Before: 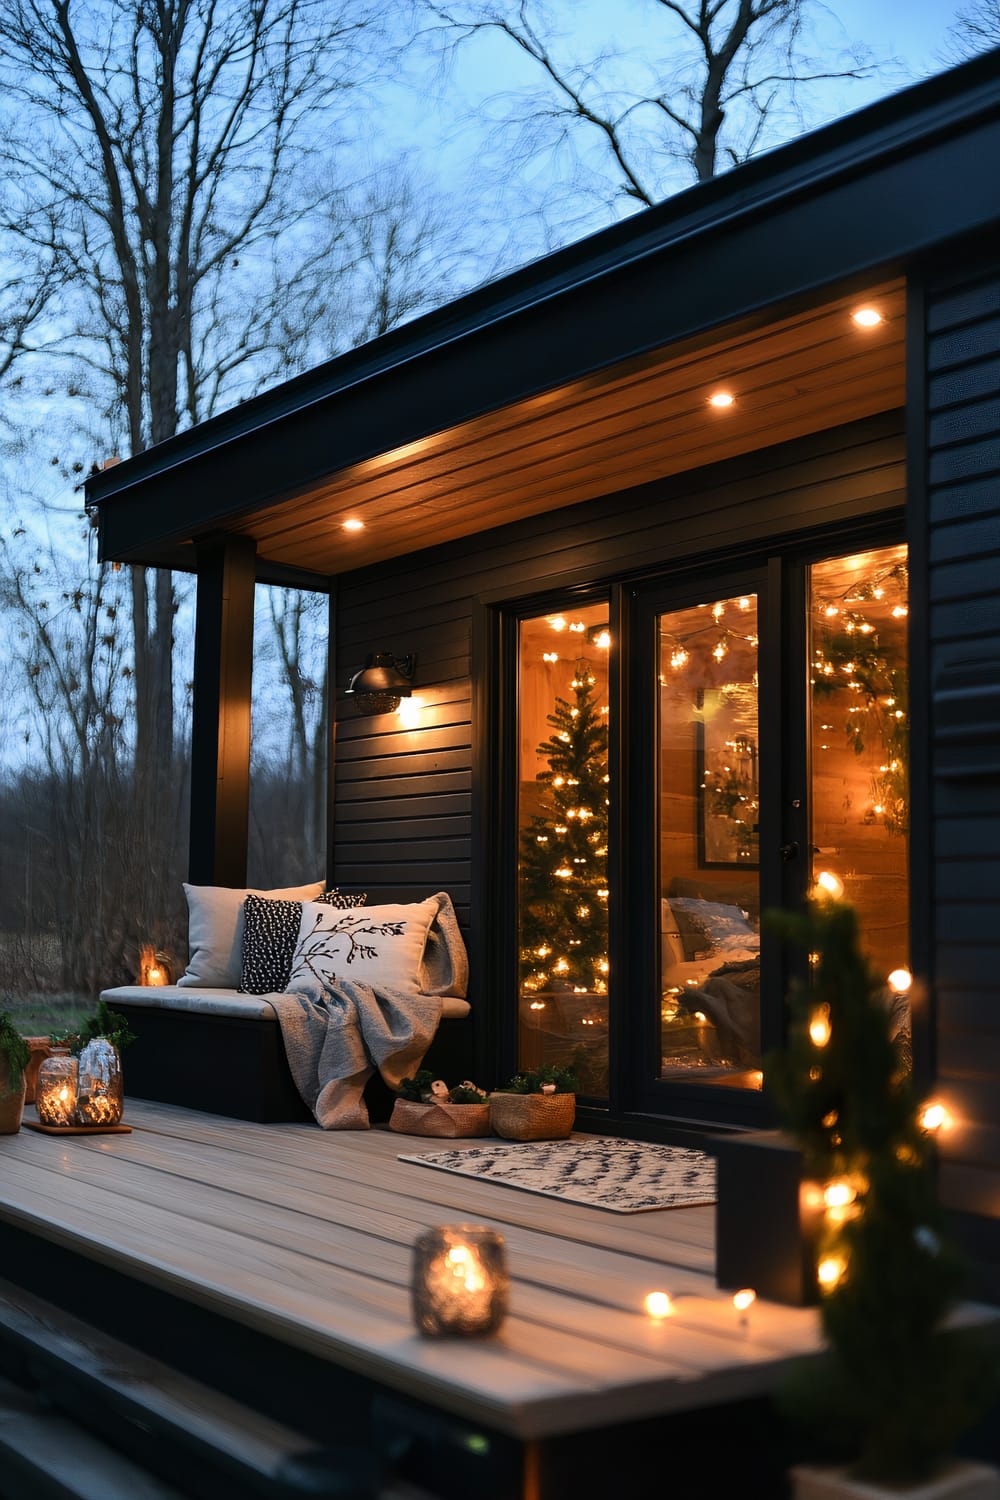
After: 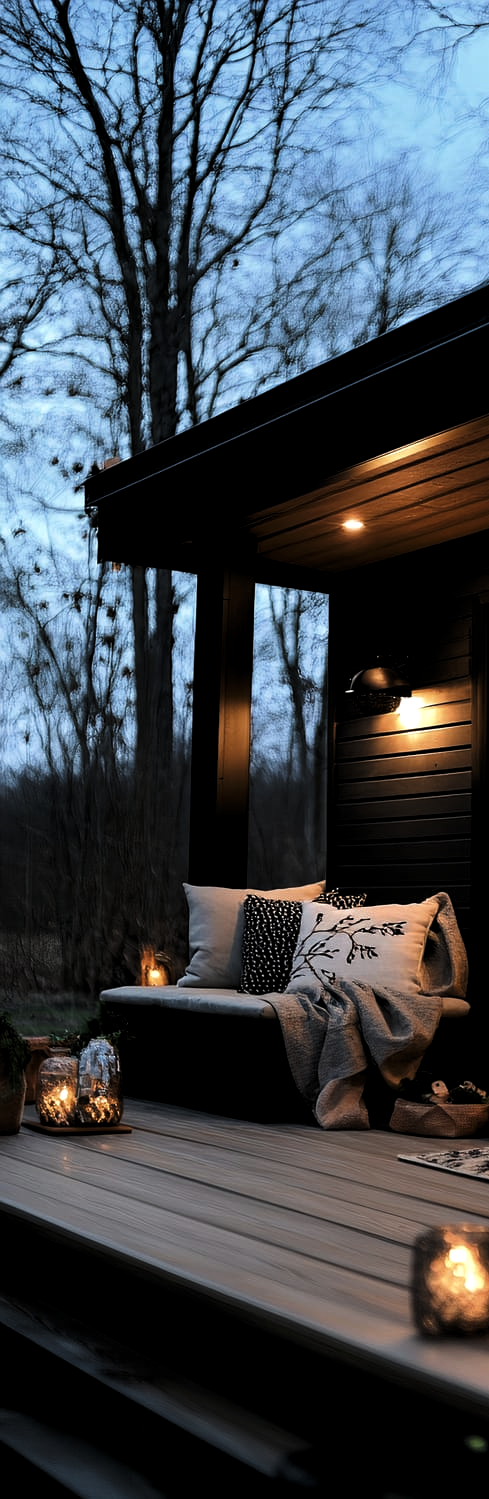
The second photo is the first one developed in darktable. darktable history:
crop and rotate: left 0.026%, top 0%, right 51.023%
levels: levels [0.101, 0.578, 0.953]
